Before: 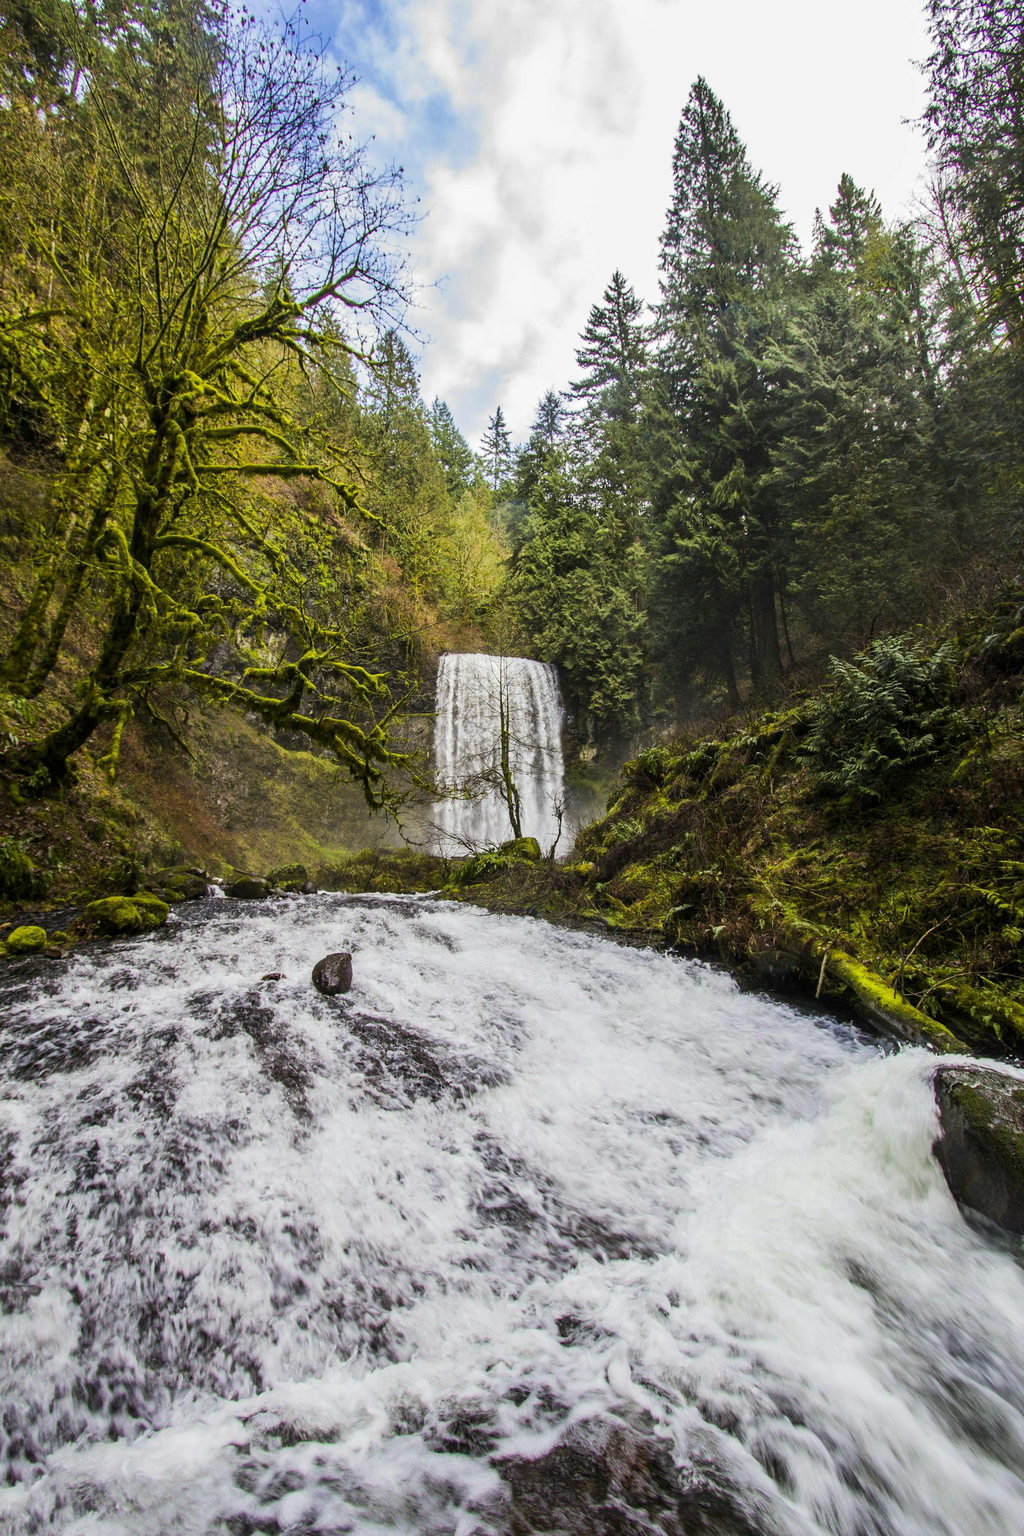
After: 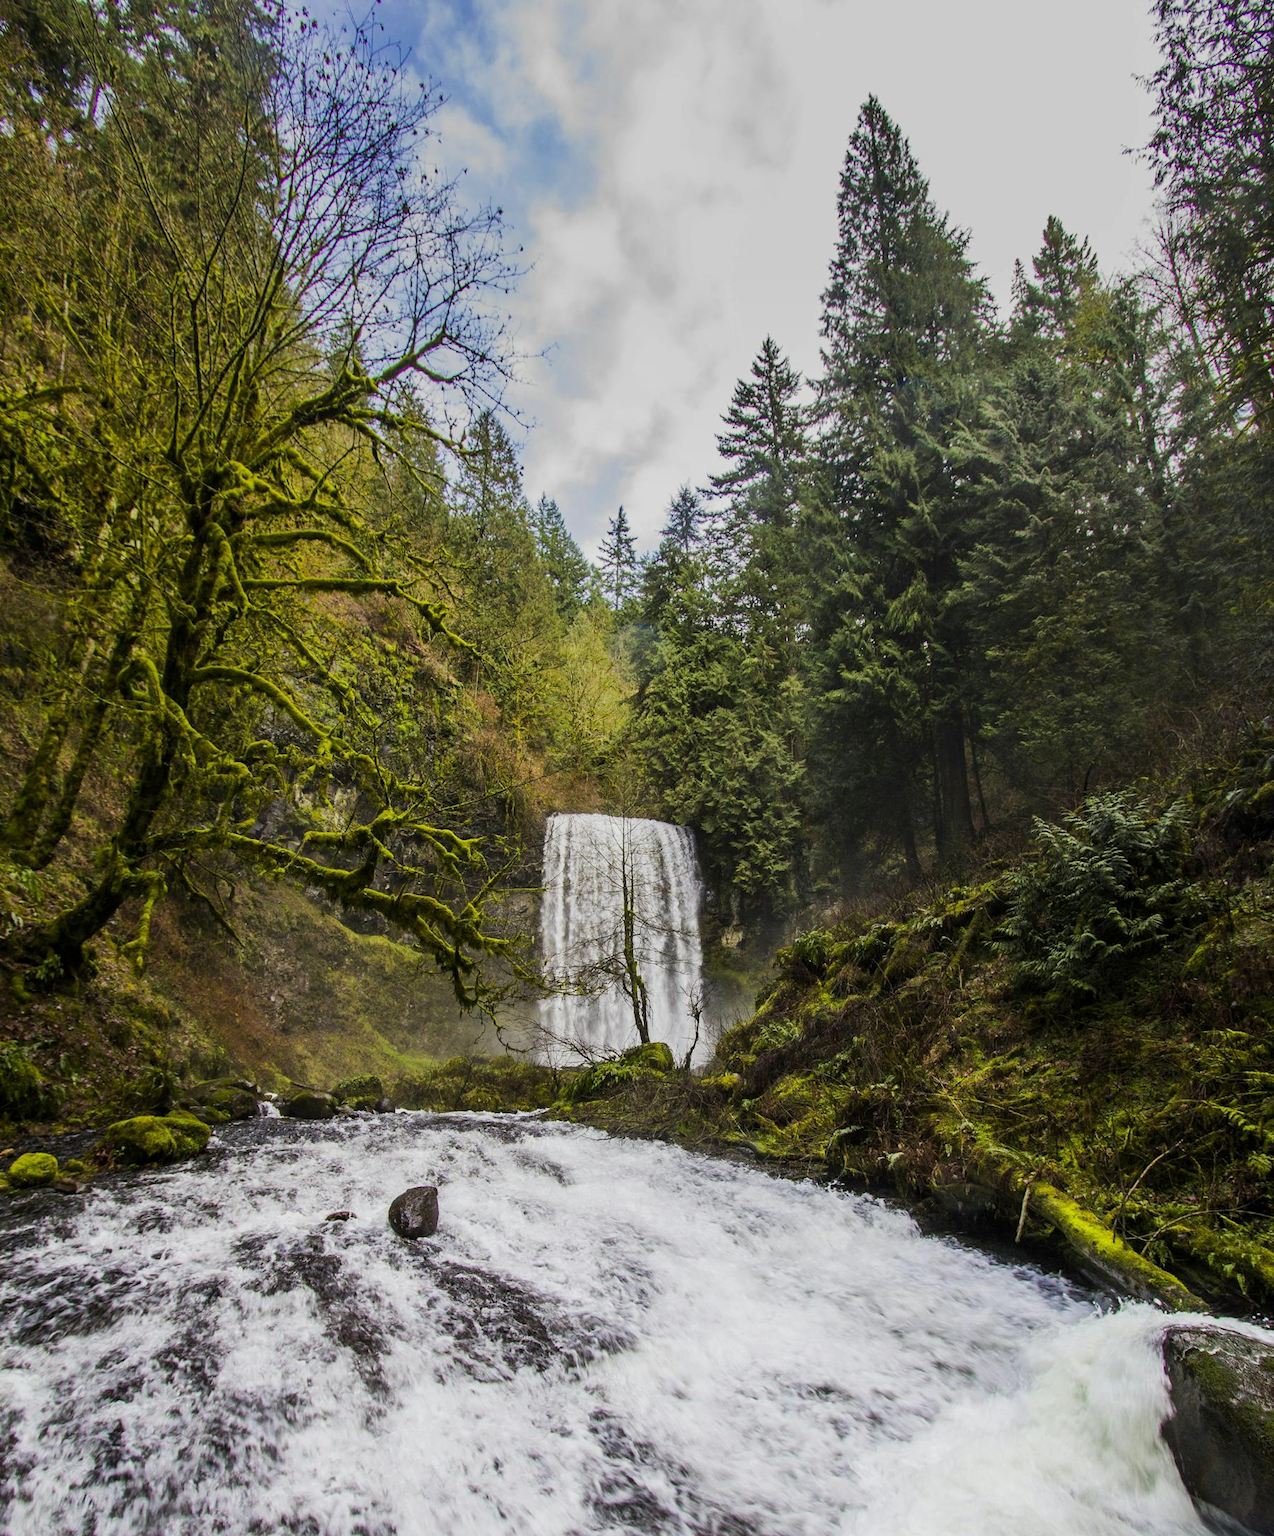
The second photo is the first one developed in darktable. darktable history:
graduated density: on, module defaults
crop: bottom 19.644%
